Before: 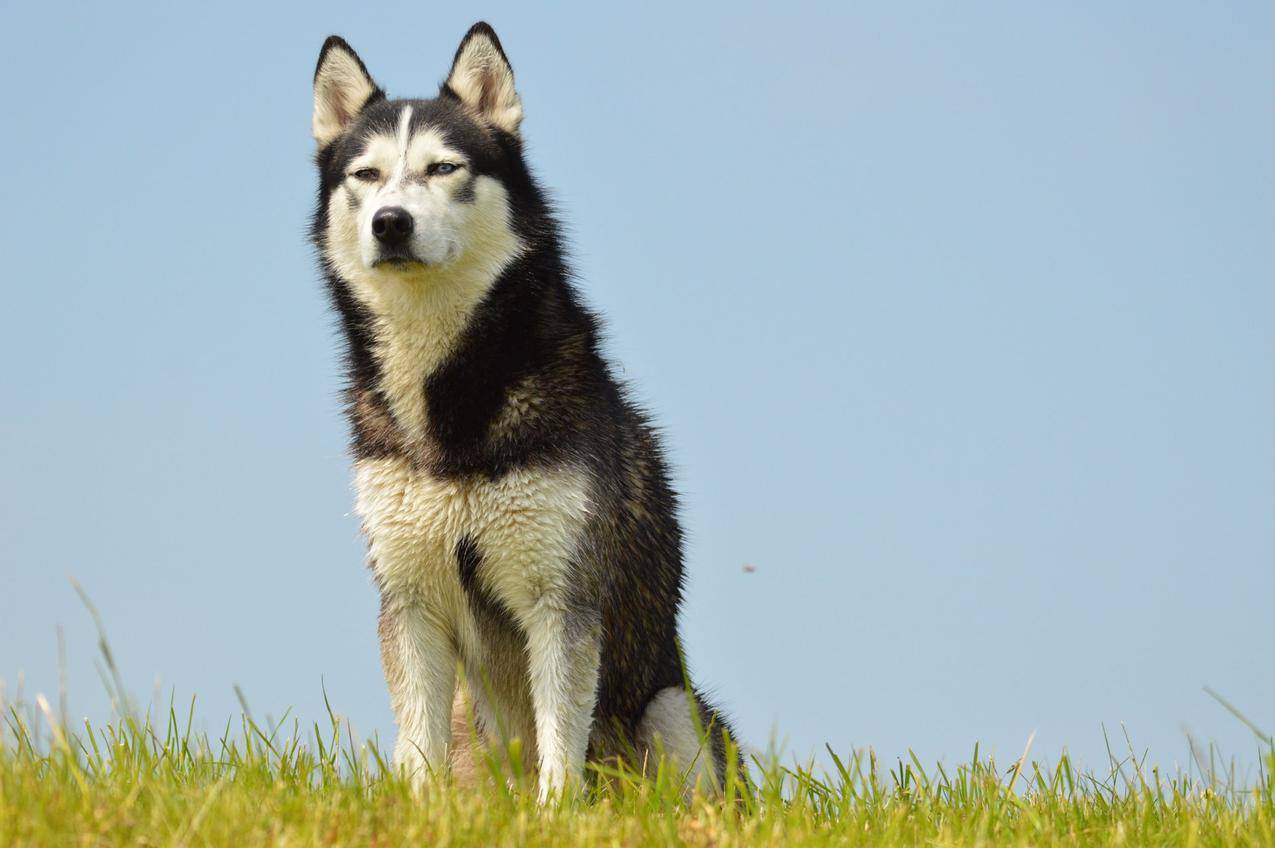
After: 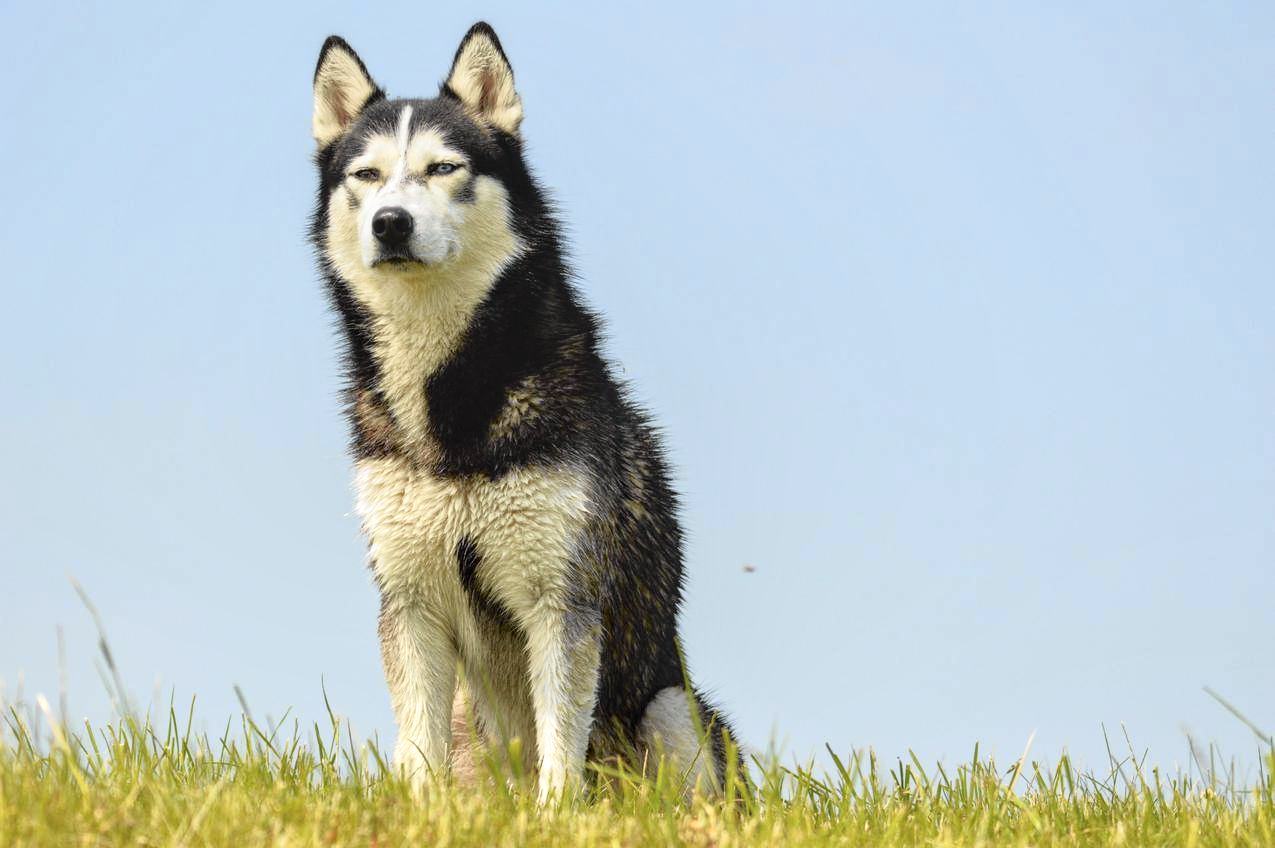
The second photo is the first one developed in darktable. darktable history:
local contrast: on, module defaults
exposure: exposure 0.2 EV, compensate highlight preservation false
tone curve: curves: ch0 [(0, 0.009) (0.105, 0.08) (0.195, 0.18) (0.283, 0.316) (0.384, 0.434) (0.485, 0.531) (0.638, 0.69) (0.81, 0.872) (1, 0.977)]; ch1 [(0, 0) (0.161, 0.092) (0.35, 0.33) (0.379, 0.401) (0.456, 0.469) (0.502, 0.5) (0.525, 0.518) (0.586, 0.617) (0.635, 0.655) (1, 1)]; ch2 [(0, 0) (0.371, 0.362) (0.437, 0.437) (0.48, 0.49) (0.53, 0.515) (0.56, 0.571) (0.622, 0.606) (1, 1)], color space Lab, independent channels, preserve colors none
shadows and highlights: shadows 25, highlights -25
